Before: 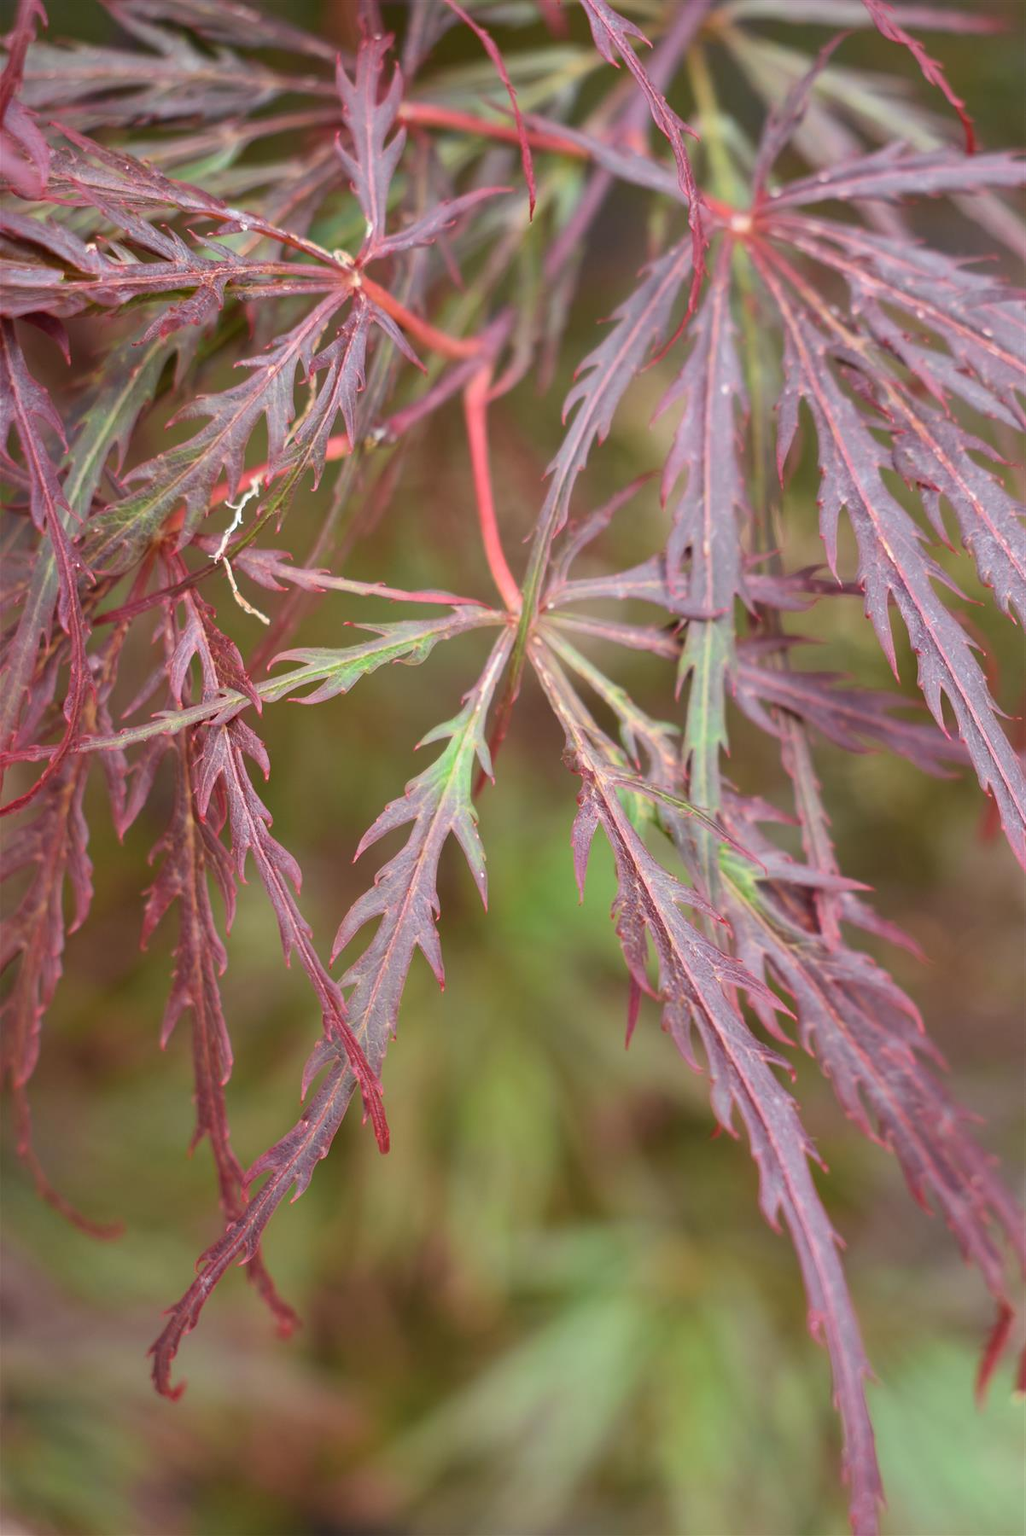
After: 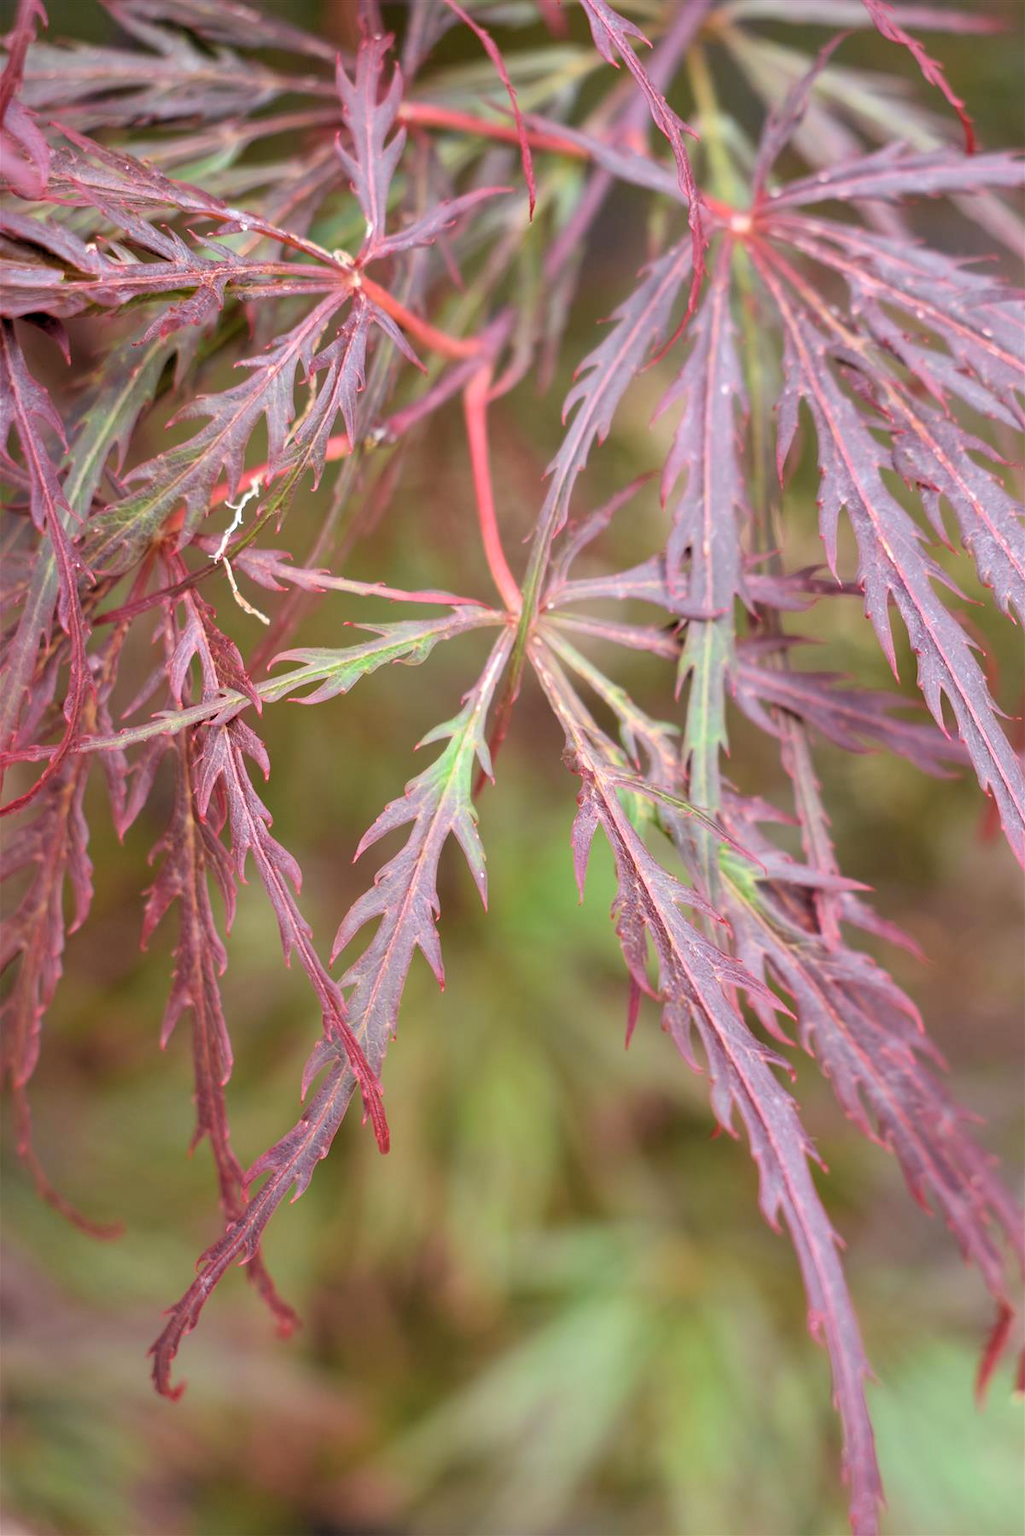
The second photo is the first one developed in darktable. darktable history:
white balance: red 1.009, blue 1.027
rgb levels: levels [[0.013, 0.434, 0.89], [0, 0.5, 1], [0, 0.5, 1]]
